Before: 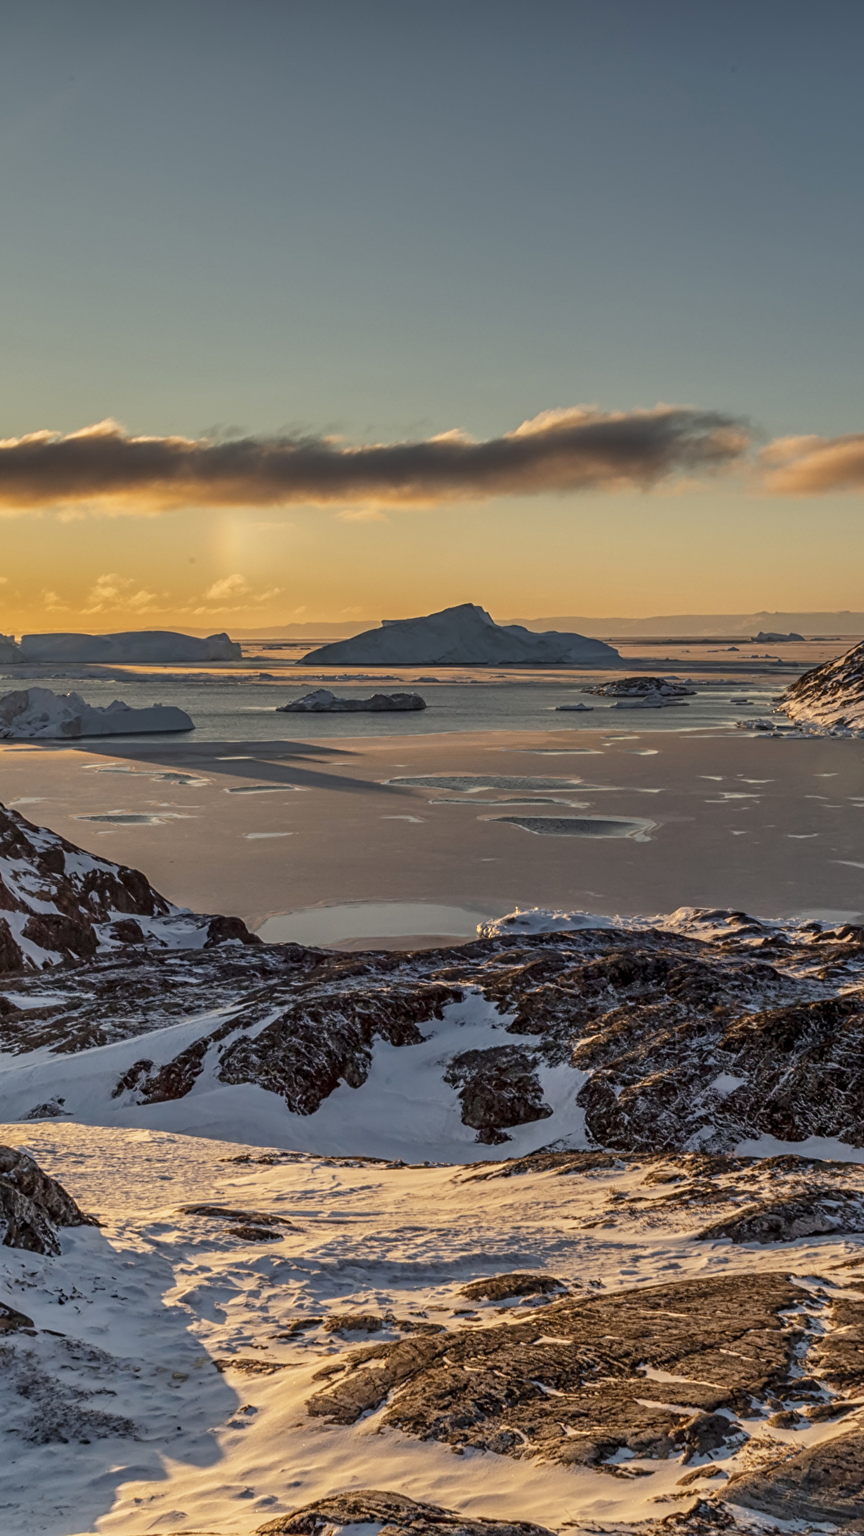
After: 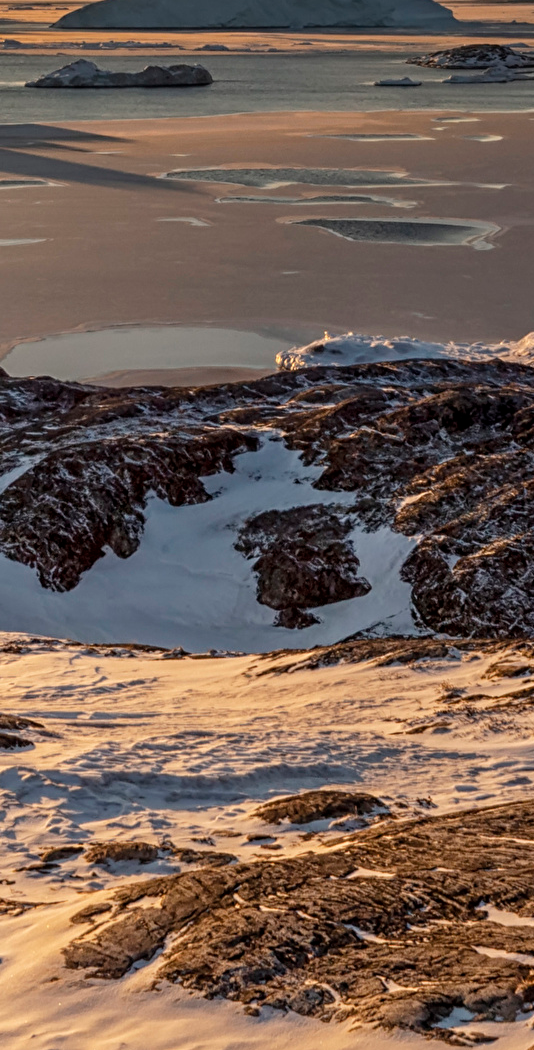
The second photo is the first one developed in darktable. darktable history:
crop: left 29.672%, top 41.786%, right 20.851%, bottom 3.487%
color balance: contrast fulcrum 17.78%
